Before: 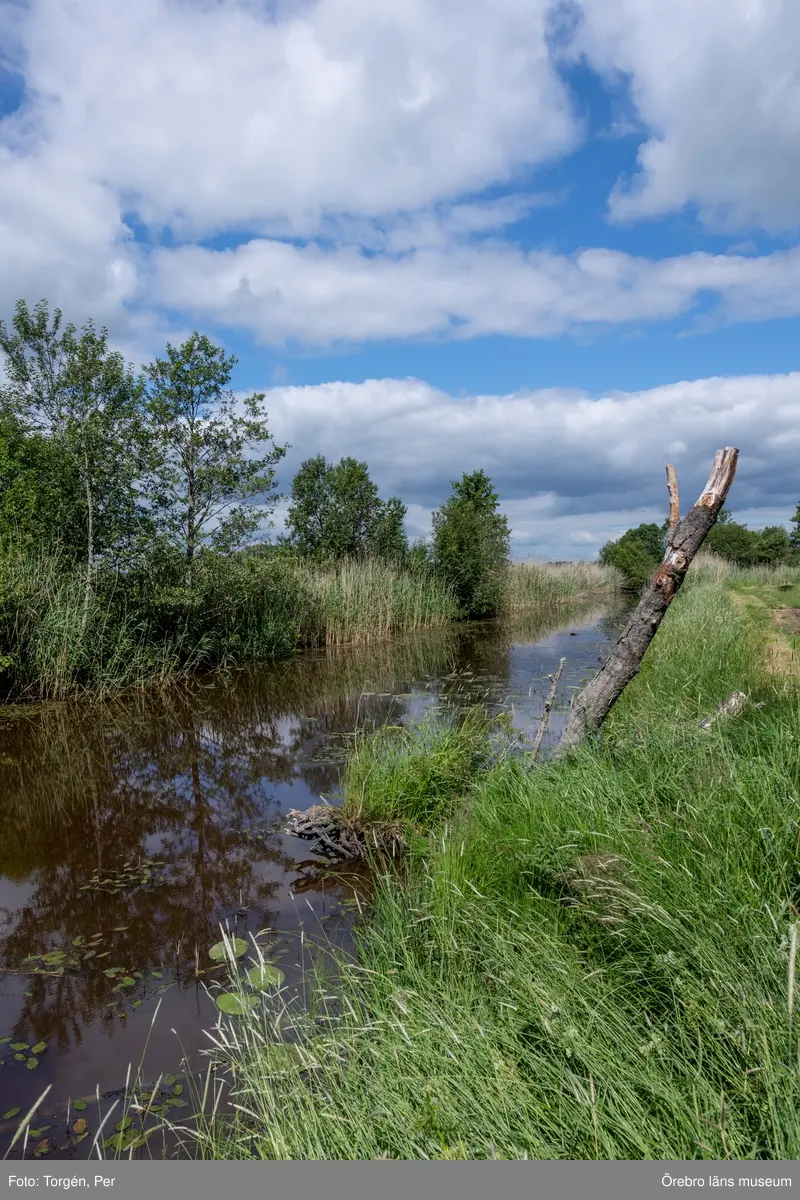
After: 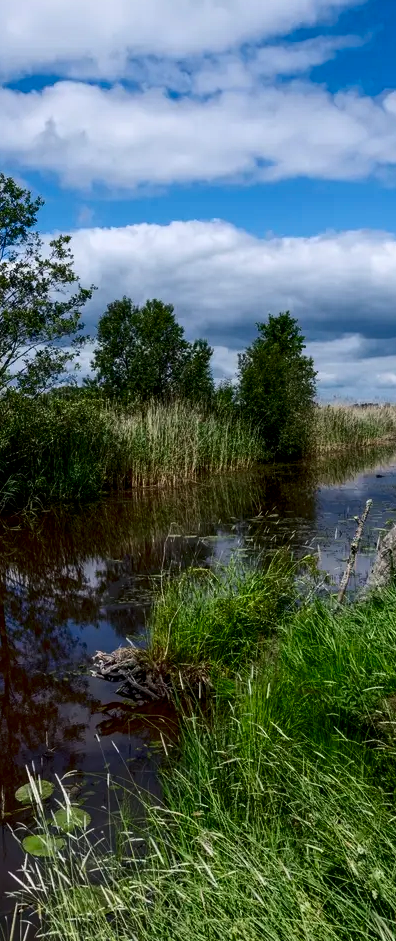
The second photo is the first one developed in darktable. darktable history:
crop and rotate: angle 0.016°, left 24.32%, top 13.184%, right 26.056%, bottom 8.356%
local contrast: highlights 107%, shadows 98%, detail 120%, midtone range 0.2
contrast brightness saturation: contrast 0.223, brightness -0.194, saturation 0.231
exposure: exposure -0.04 EV, compensate highlight preservation false
